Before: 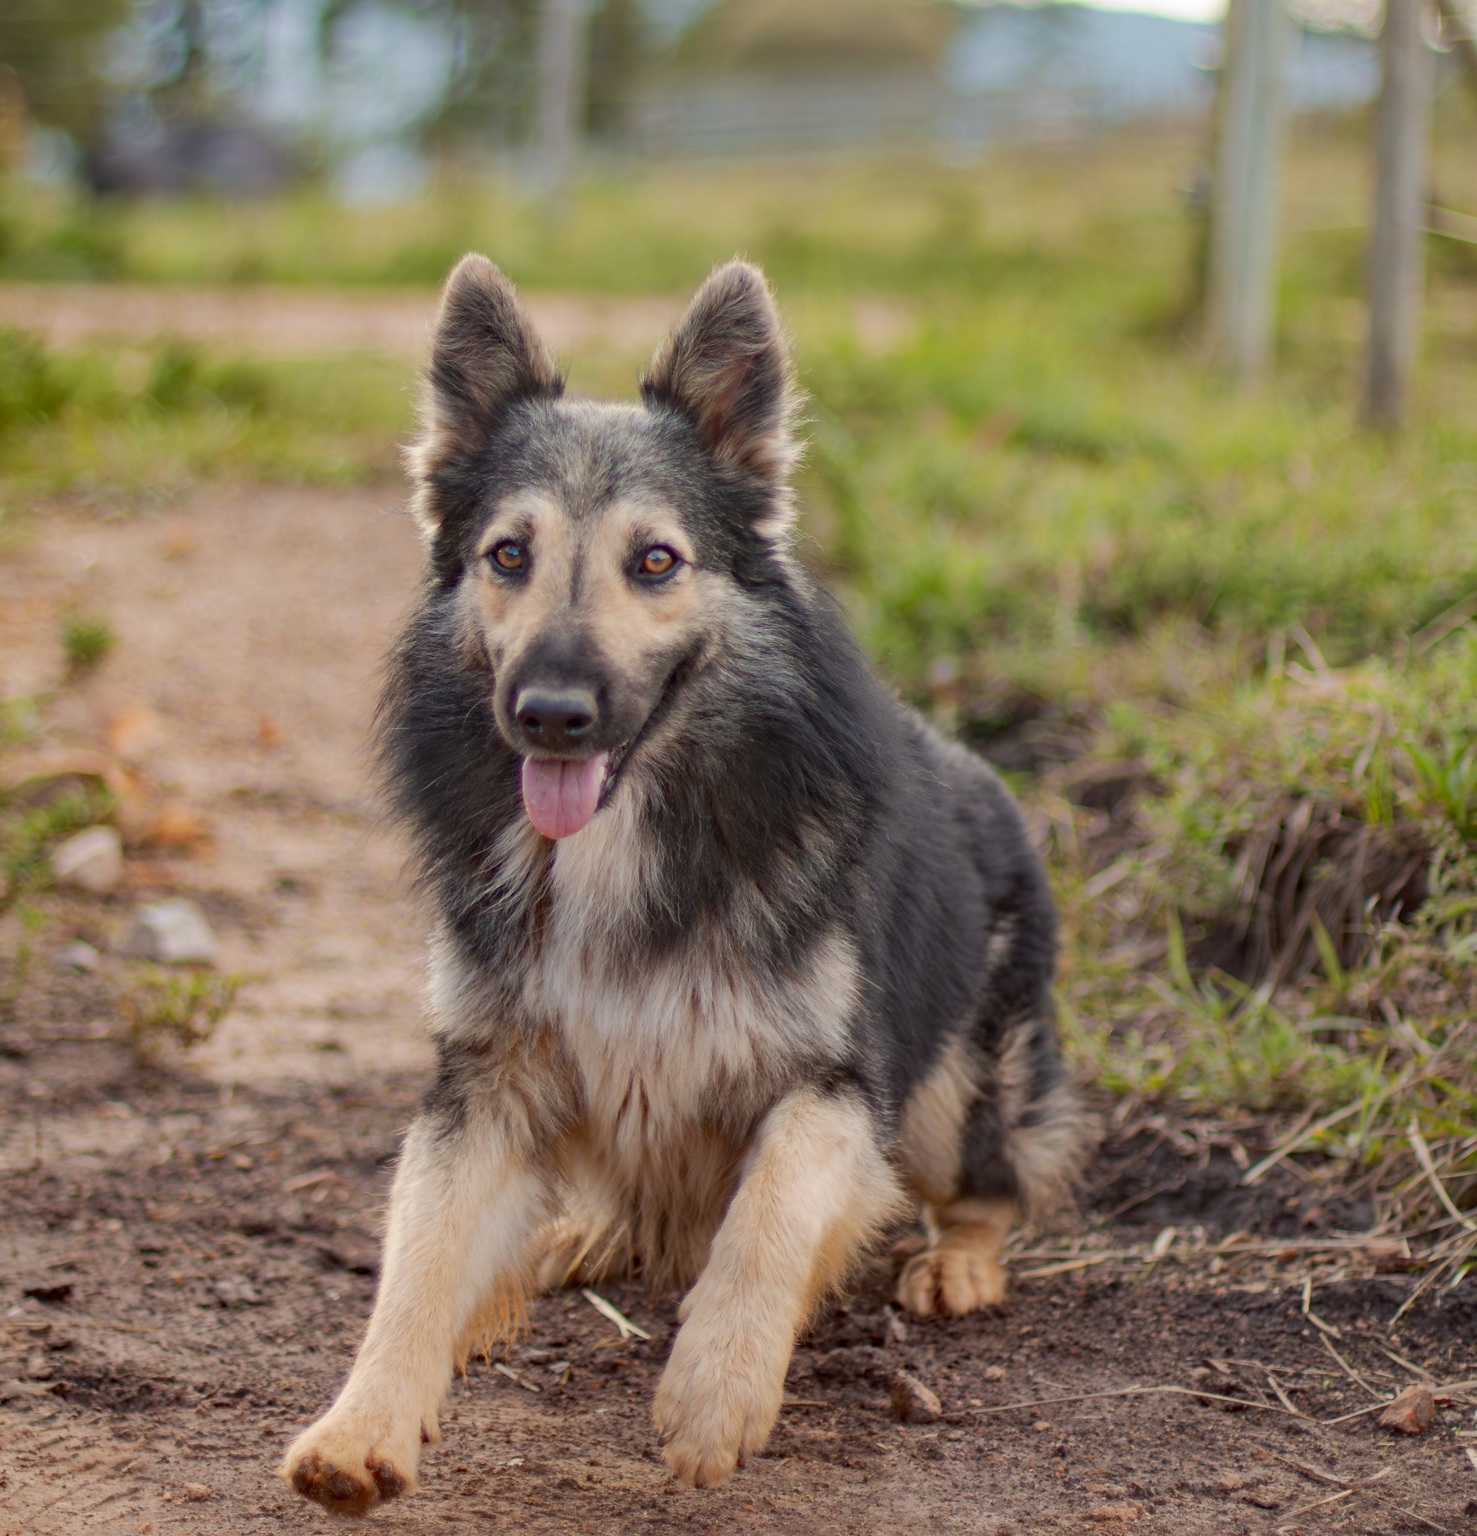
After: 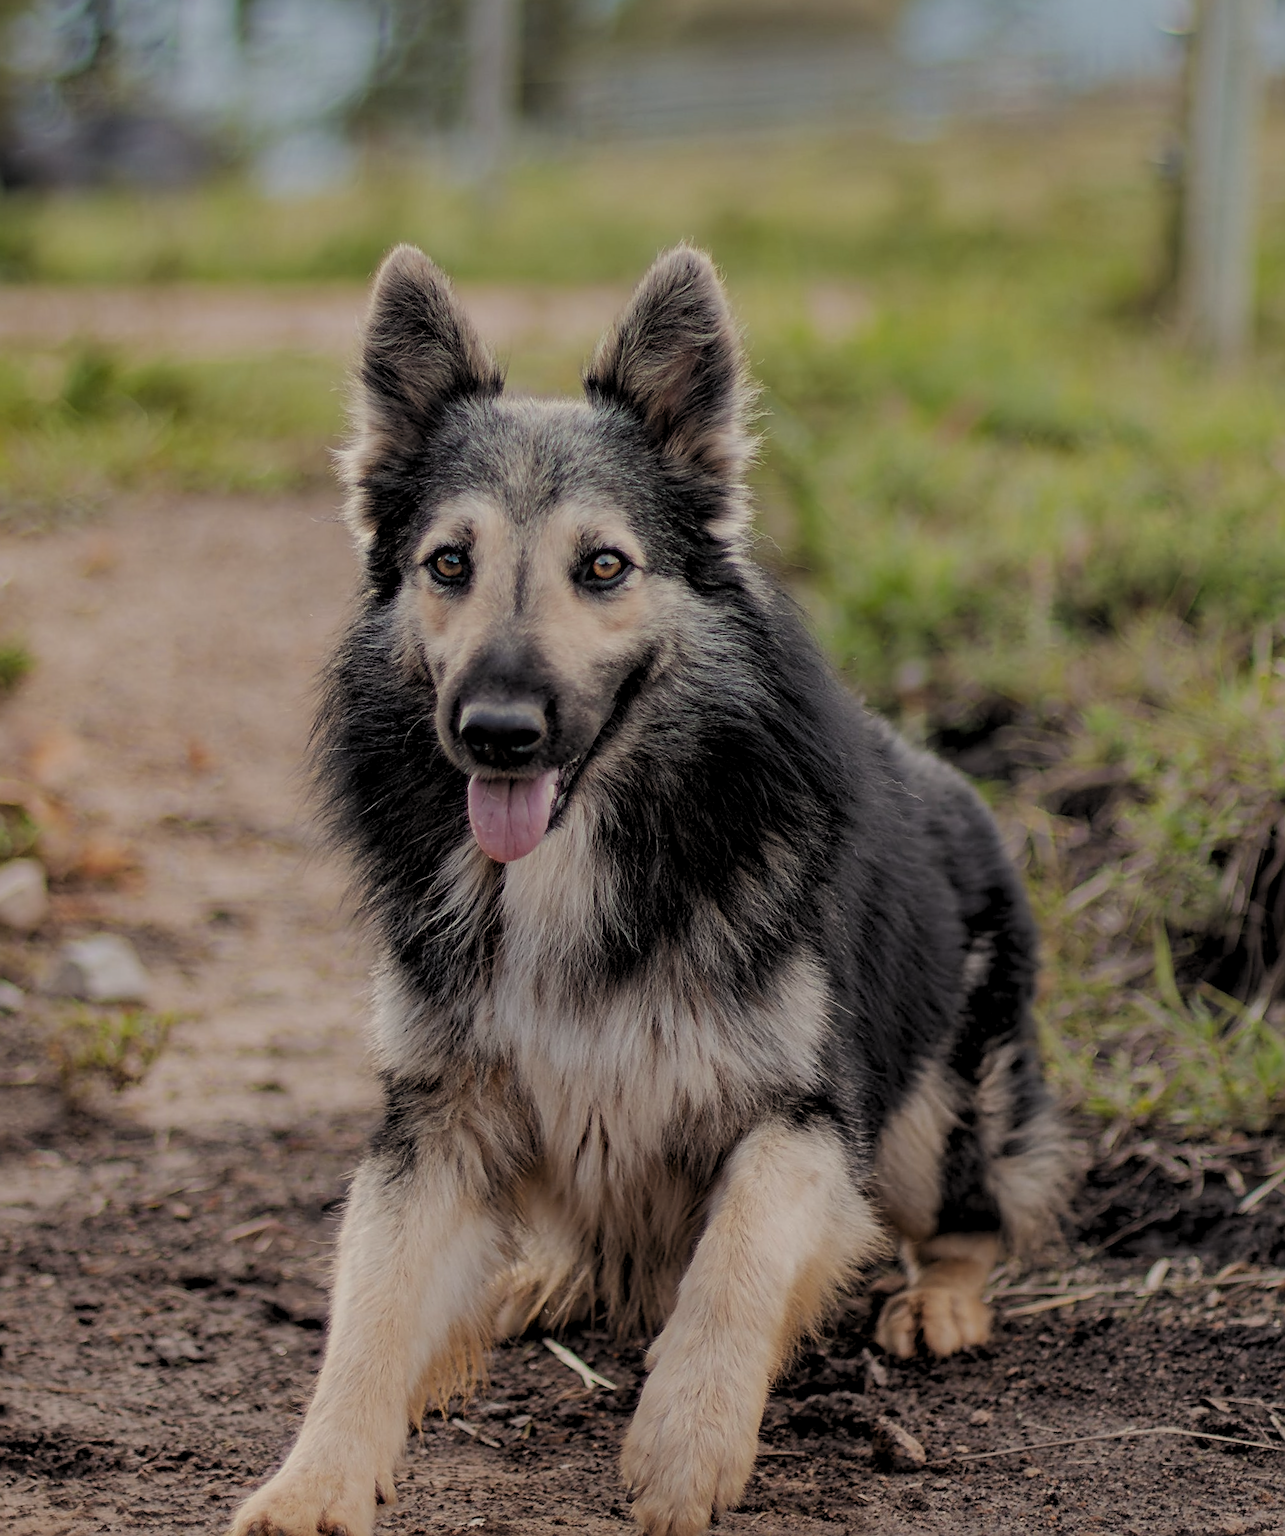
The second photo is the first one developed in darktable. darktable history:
crop and rotate: angle 1.23°, left 4.48%, top 0.771%, right 11.381%, bottom 2.615%
levels: levels [0.182, 0.542, 0.902]
sharpen: radius 2.605, amount 0.7
filmic rgb: middle gray luminance 4.15%, black relative exposure -13.11 EV, white relative exposure 5 EV, threshold 3.05 EV, target black luminance 0%, hardness 5.18, latitude 59.64%, contrast 0.758, highlights saturation mix 4.25%, shadows ↔ highlights balance 26.32%, iterations of high-quality reconstruction 10, enable highlight reconstruction true
